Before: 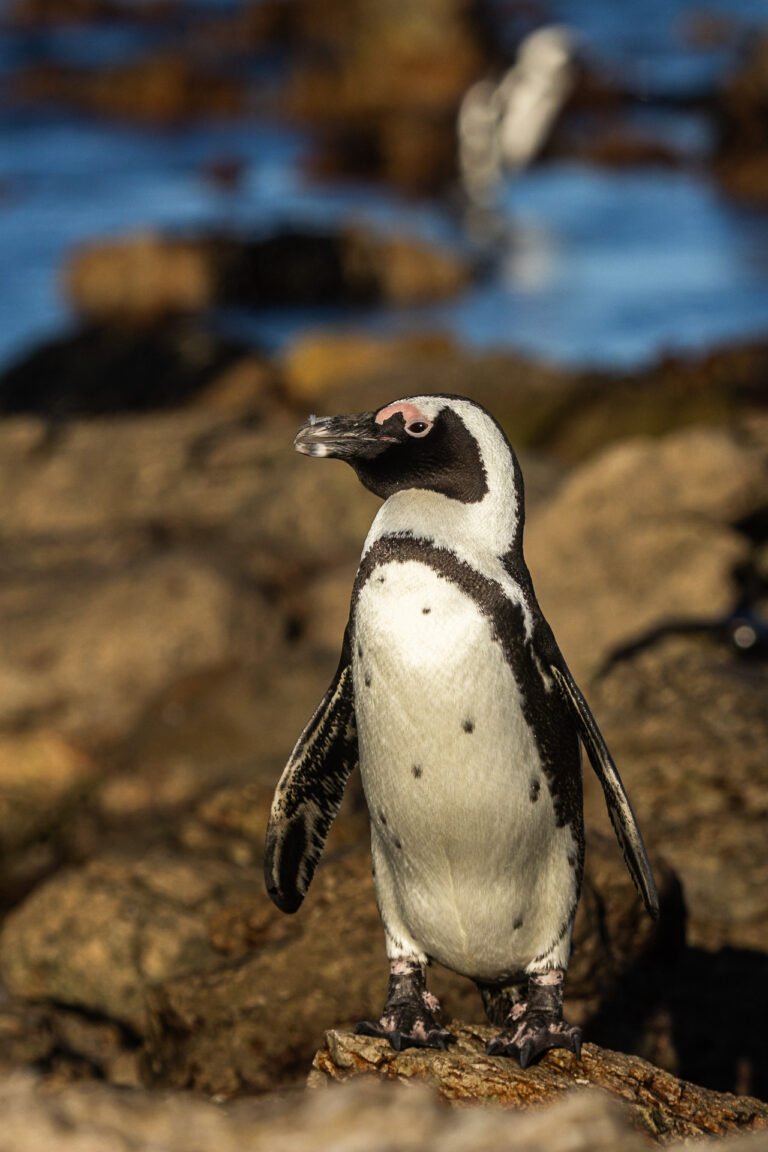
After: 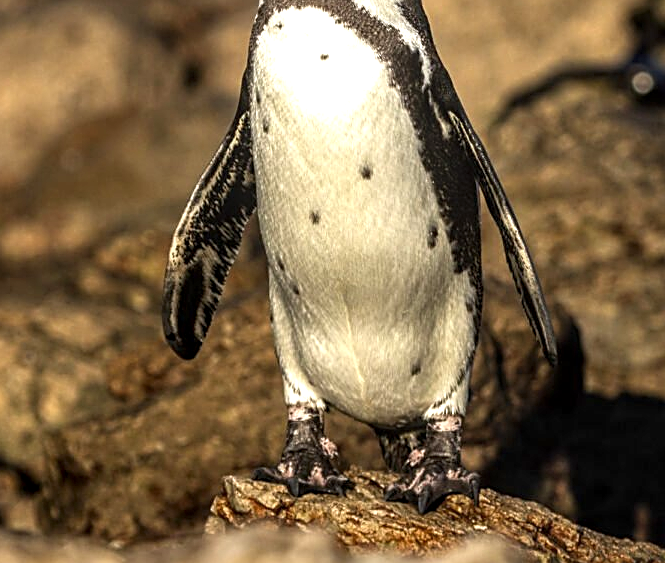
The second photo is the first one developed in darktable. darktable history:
crop and rotate: left 13.306%, top 48.129%, bottom 2.928%
exposure: black level correction 0, exposure 0.7 EV, compensate exposure bias true, compensate highlight preservation false
local contrast: on, module defaults
sharpen: on, module defaults
